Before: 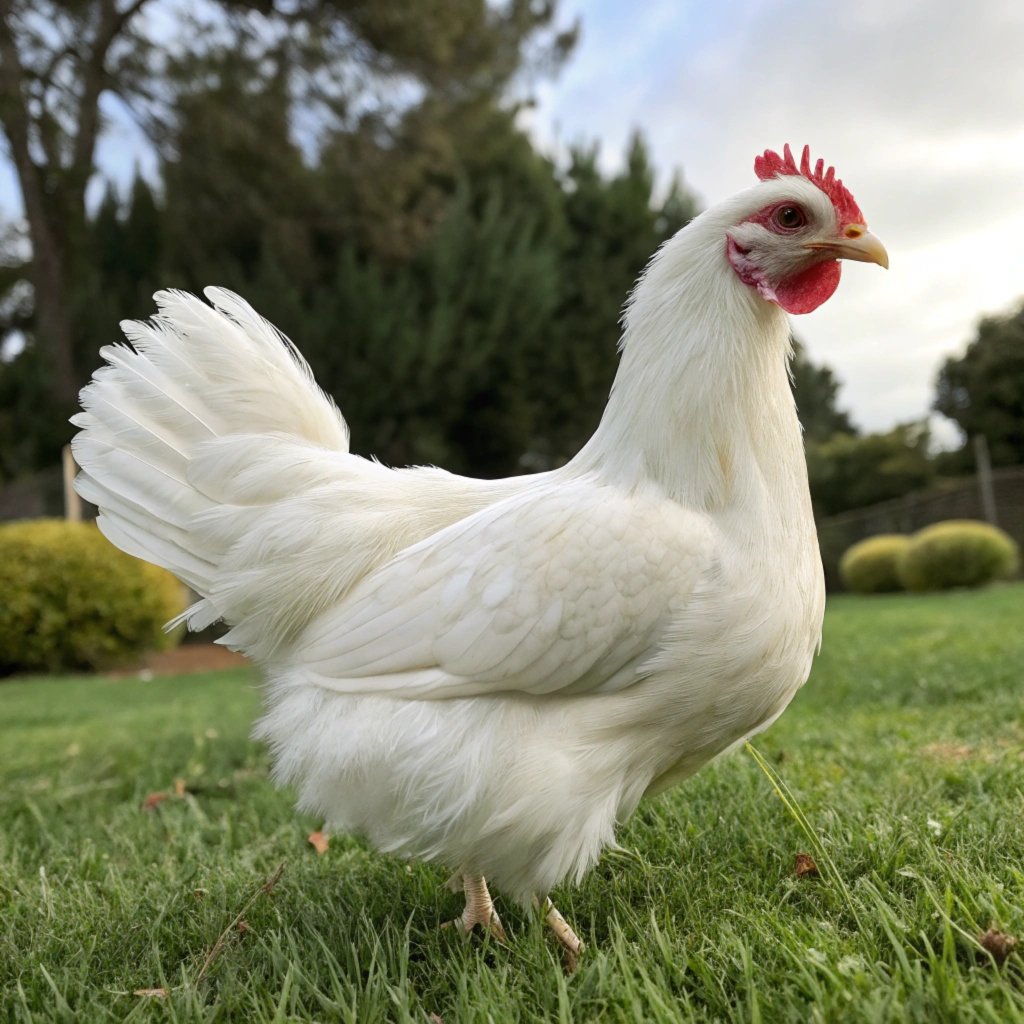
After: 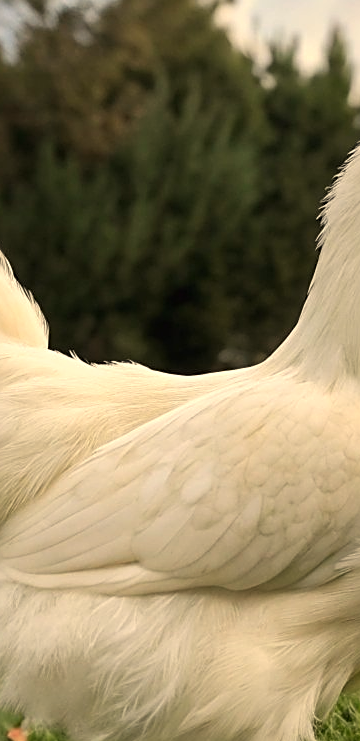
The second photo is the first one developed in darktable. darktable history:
sharpen: on, module defaults
white balance: red 1.123, blue 0.83
crop and rotate: left 29.476%, top 10.214%, right 35.32%, bottom 17.333%
